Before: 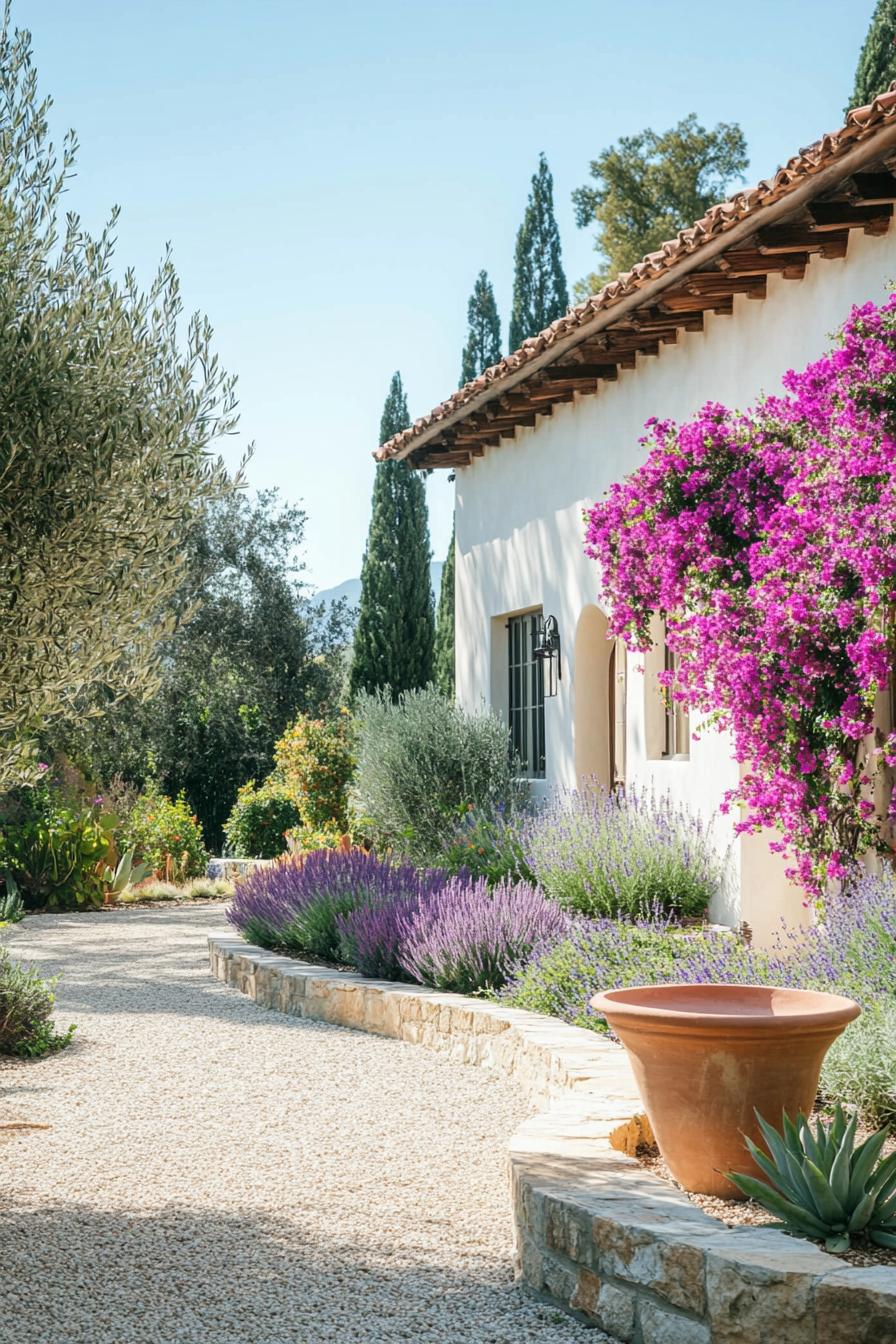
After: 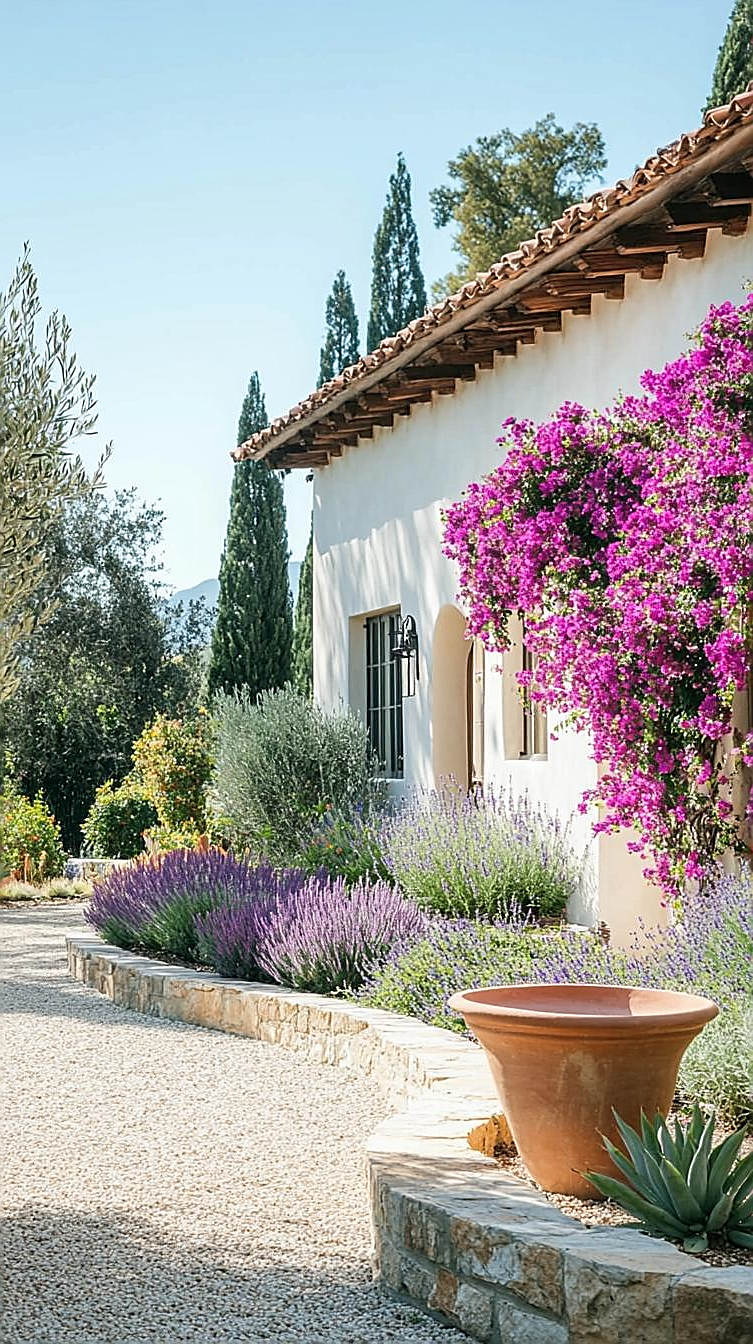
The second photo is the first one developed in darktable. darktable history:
crop: left 15.869%
sharpen: radius 1.414, amount 1.252, threshold 0.603
